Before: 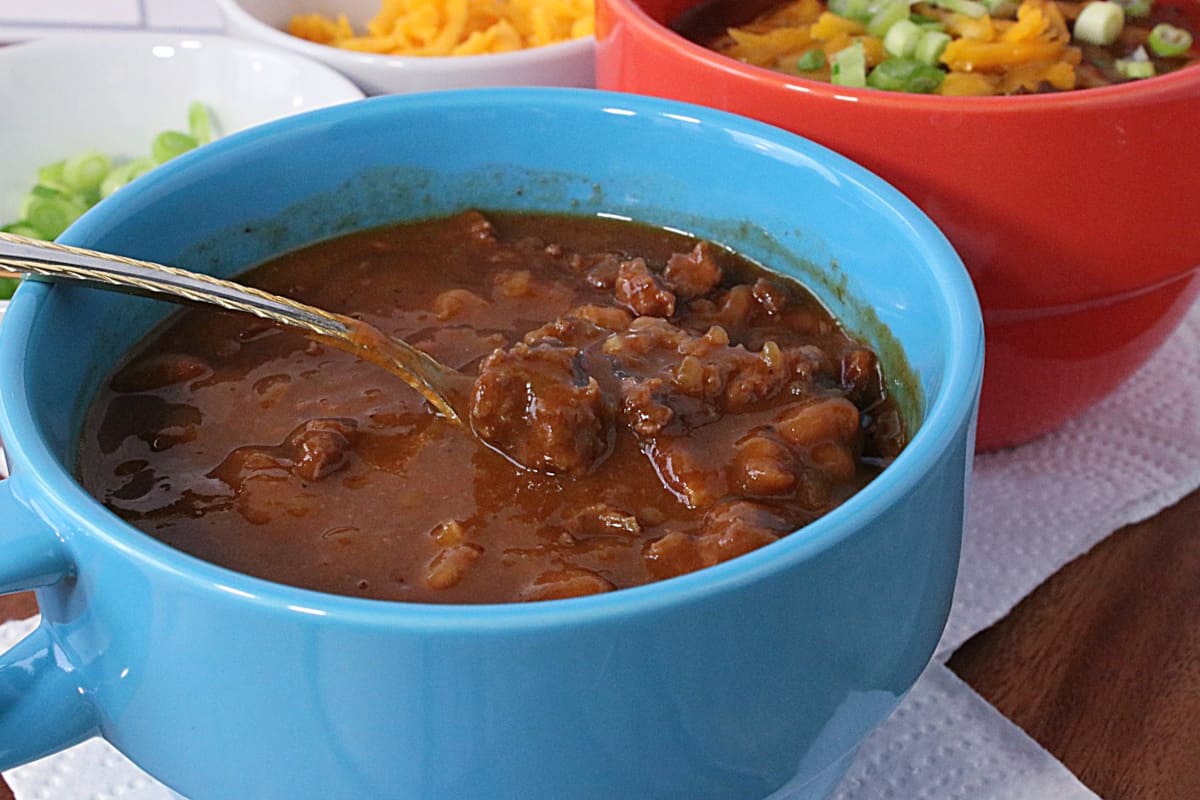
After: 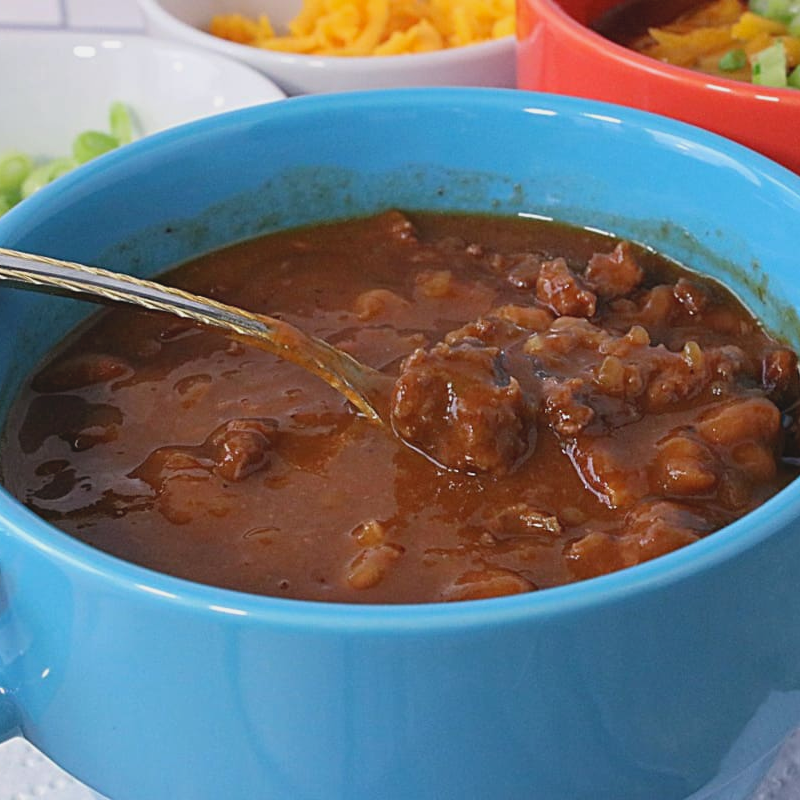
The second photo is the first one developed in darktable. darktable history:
contrast brightness saturation: contrast -0.11
crop and rotate: left 6.617%, right 26.717%
